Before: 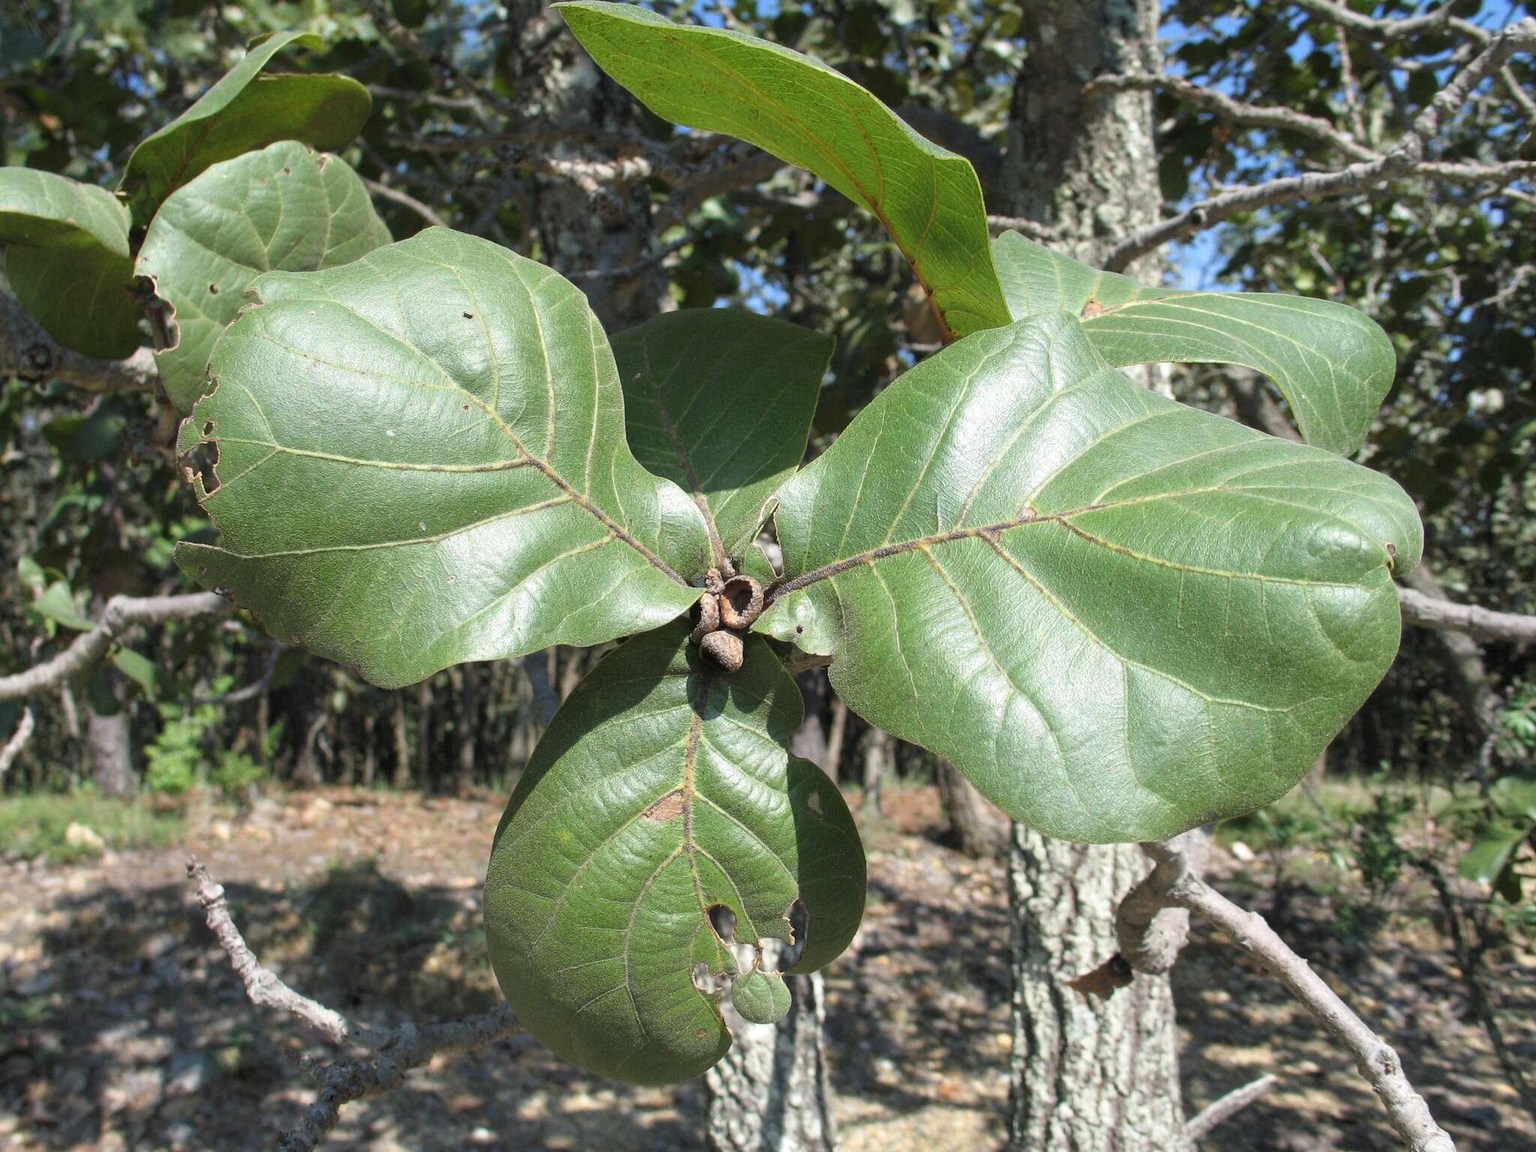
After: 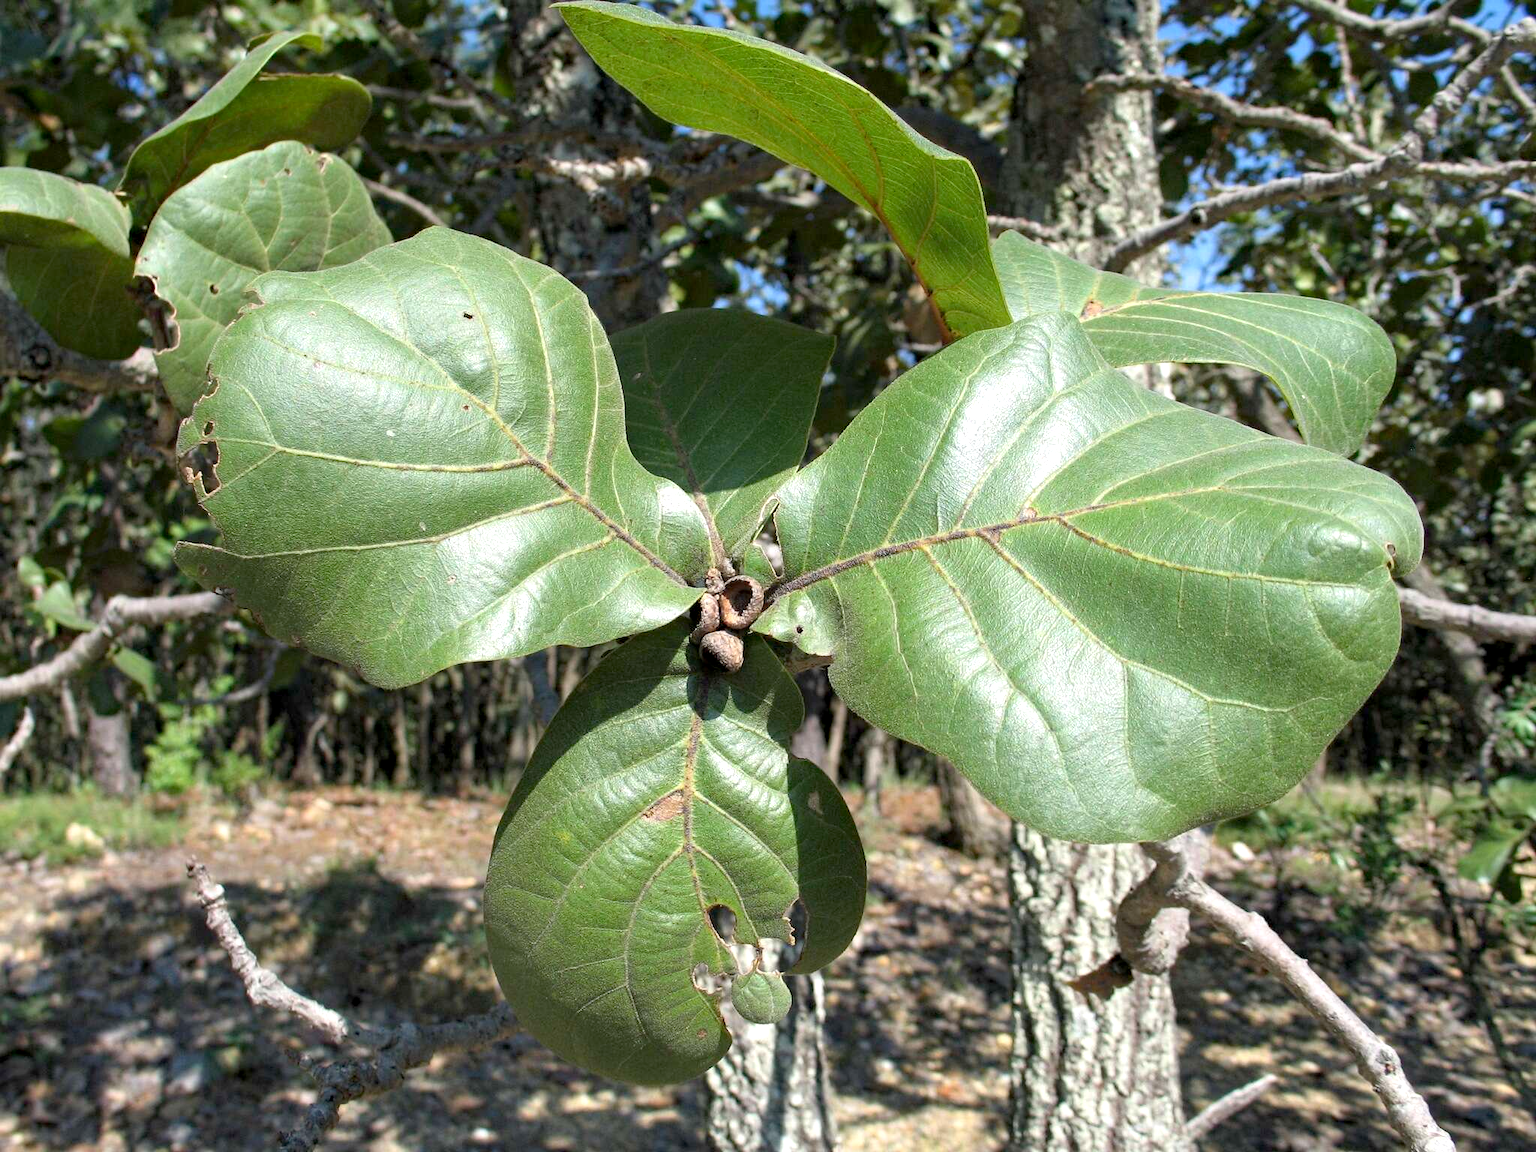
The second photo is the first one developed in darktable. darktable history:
exposure: black level correction 0.005, exposure 0.286 EV, compensate highlight preservation false
haze removal: adaptive false
